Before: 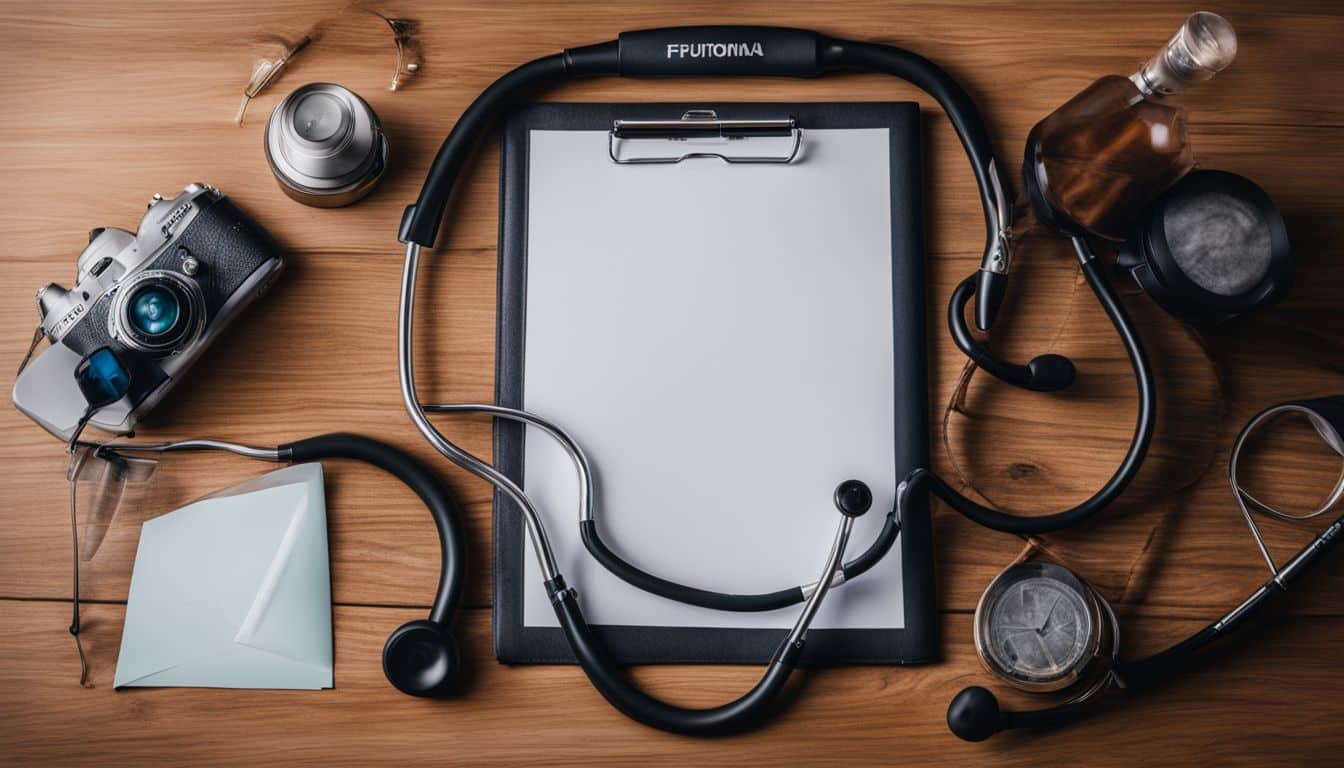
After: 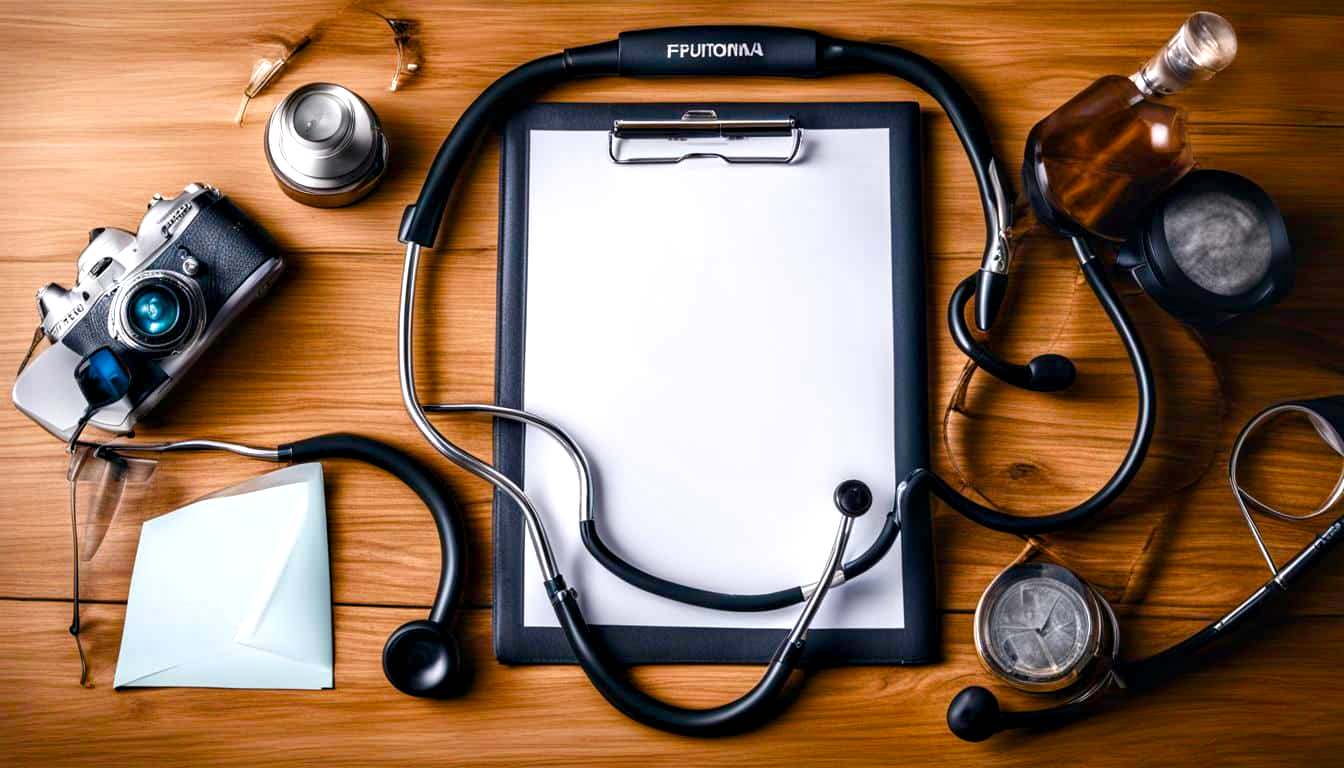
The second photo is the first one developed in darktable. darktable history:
color balance rgb: linear chroma grading › shadows -2.2%, linear chroma grading › highlights -15%, linear chroma grading › global chroma -10%, linear chroma grading › mid-tones -10%, perceptual saturation grading › global saturation 45%, perceptual saturation grading › highlights -50%, perceptual saturation grading › shadows 30%, perceptual brilliance grading › global brilliance 18%, global vibrance 45%
contrast equalizer: y [[0.526, 0.53, 0.532, 0.532, 0.53, 0.525], [0.5 ×6], [0.5 ×6], [0 ×6], [0 ×6]]
